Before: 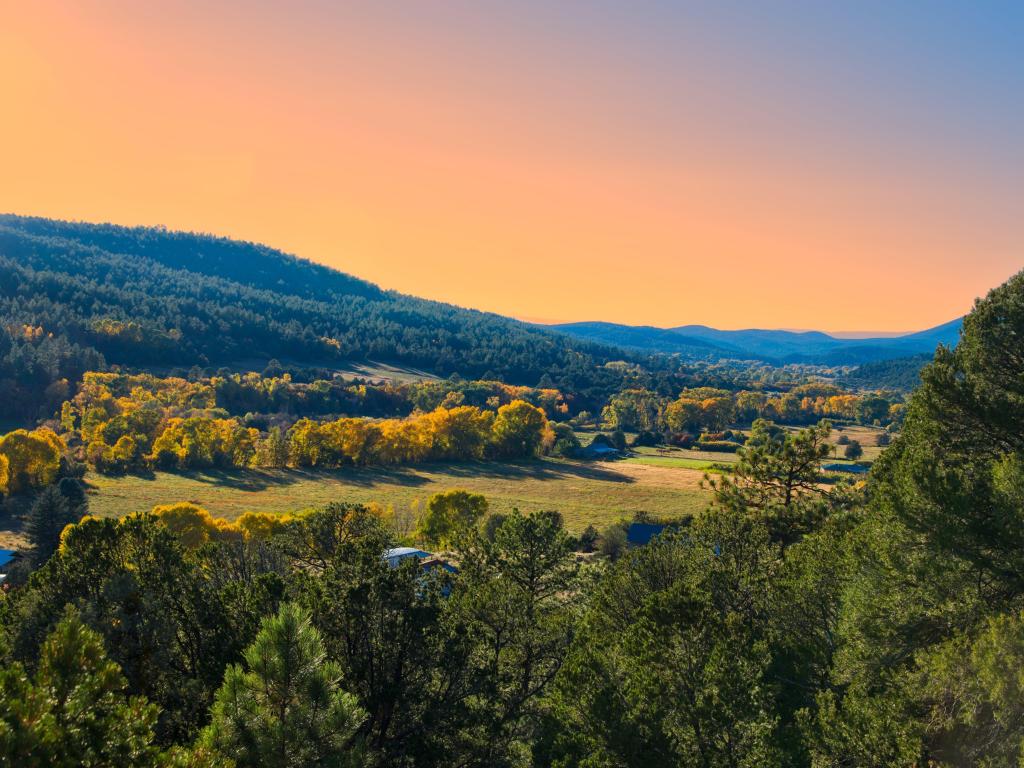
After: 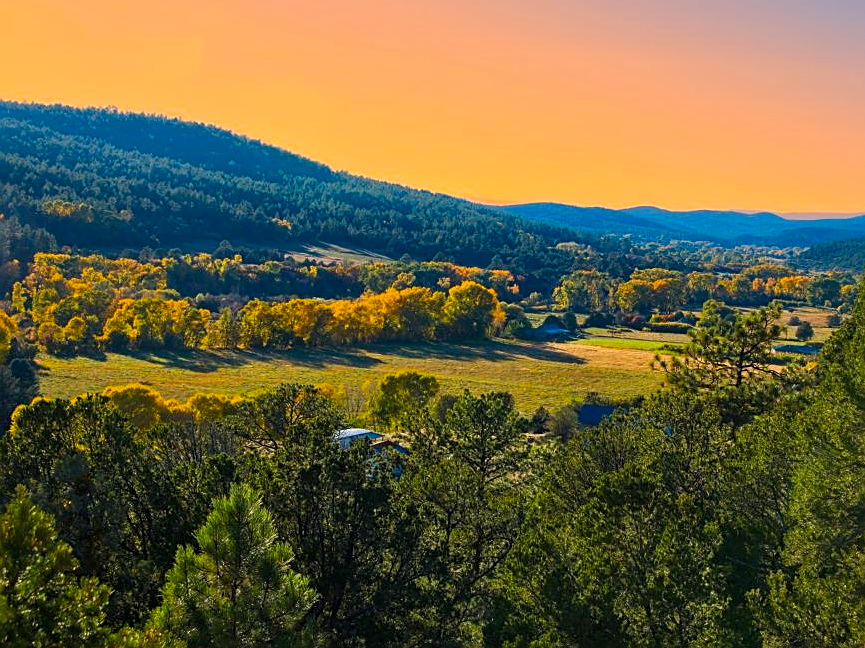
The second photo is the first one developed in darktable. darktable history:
crop and rotate: left 4.842%, top 15.51%, right 10.668%
color balance rgb: perceptual saturation grading › global saturation 25%, global vibrance 10%
sharpen: on, module defaults
